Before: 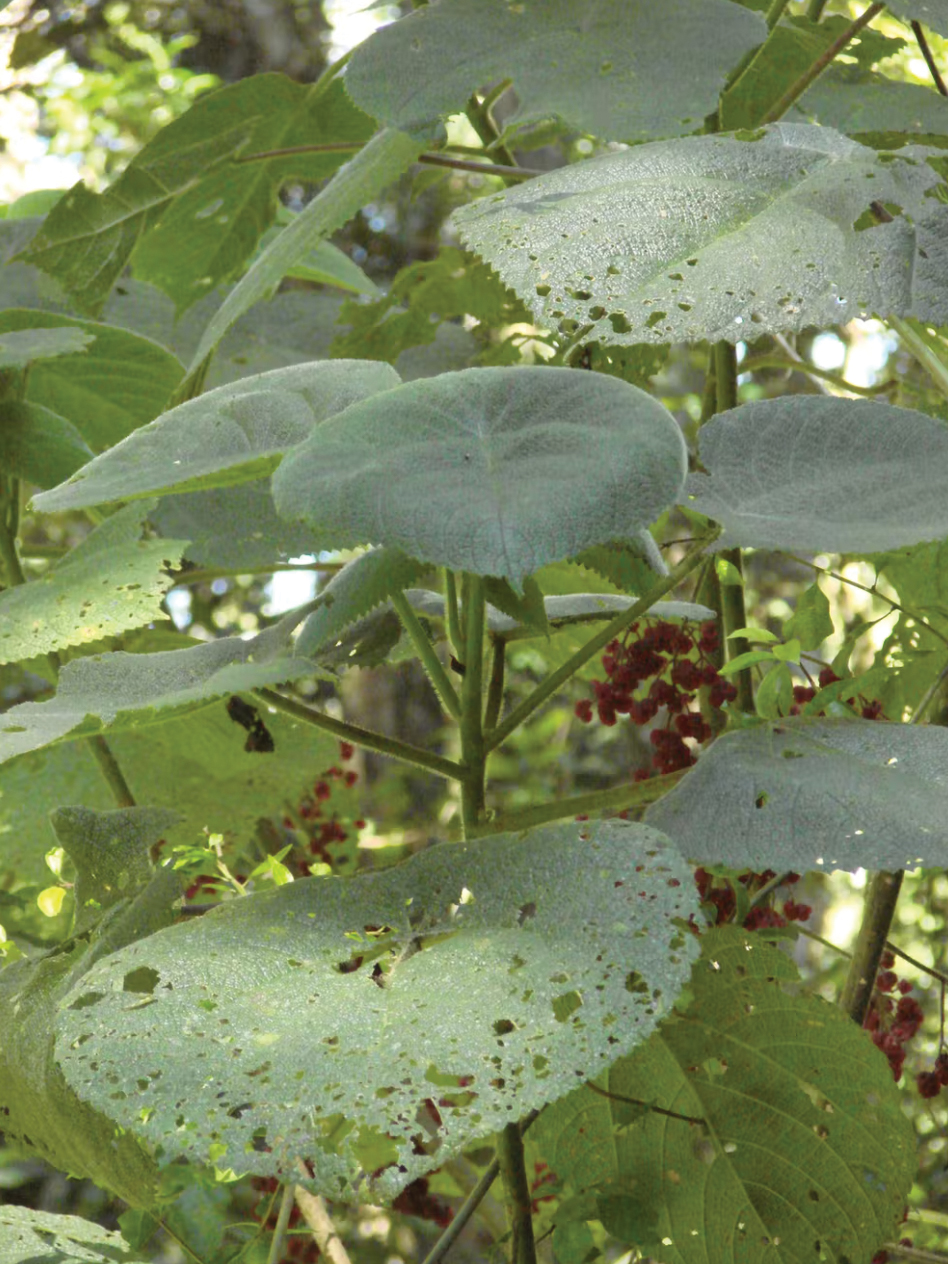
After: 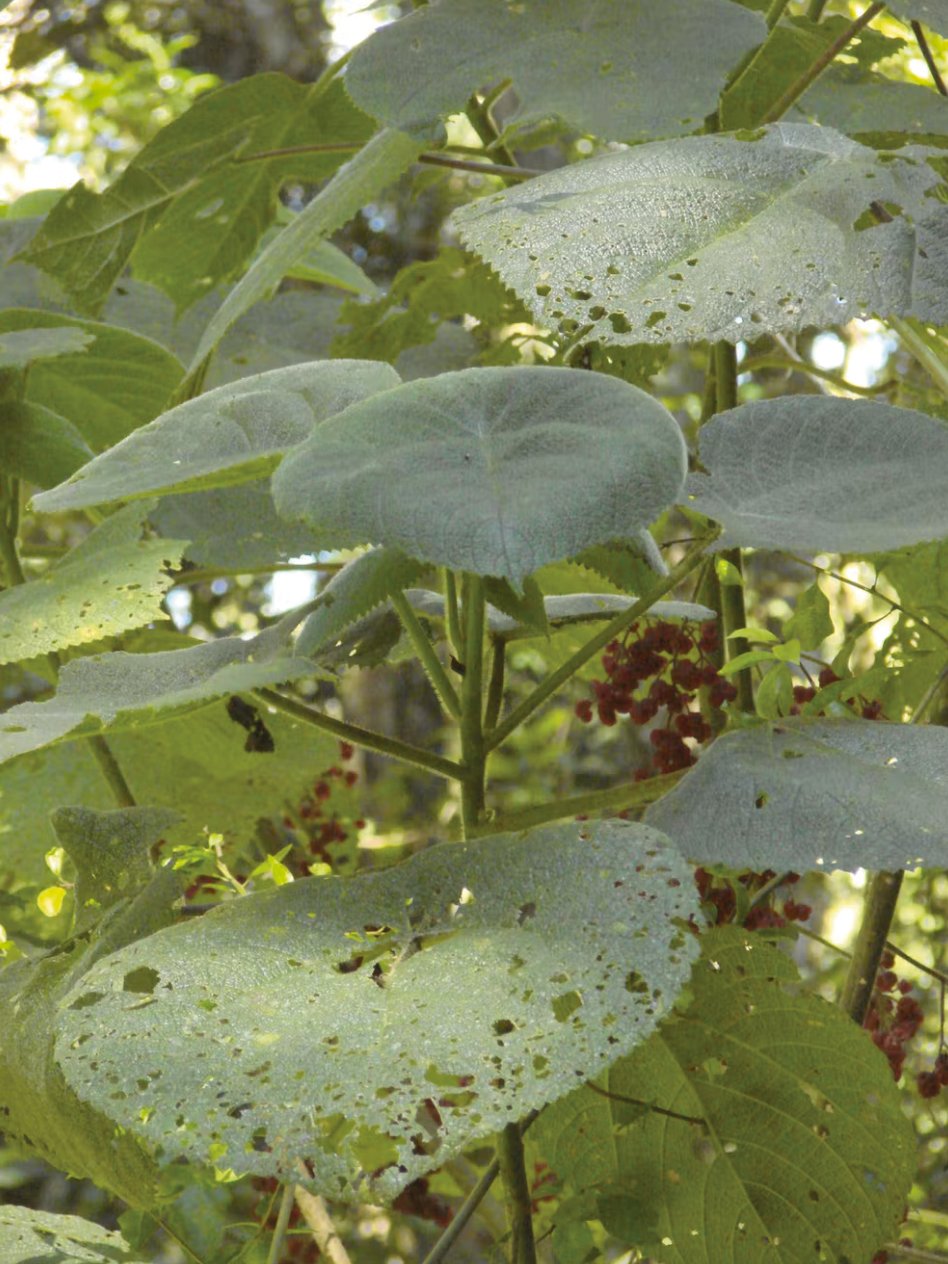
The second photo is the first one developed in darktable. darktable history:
exposure: compensate highlight preservation false
shadows and highlights: on, module defaults
color contrast: green-magenta contrast 0.8, blue-yellow contrast 1.1, unbound 0
